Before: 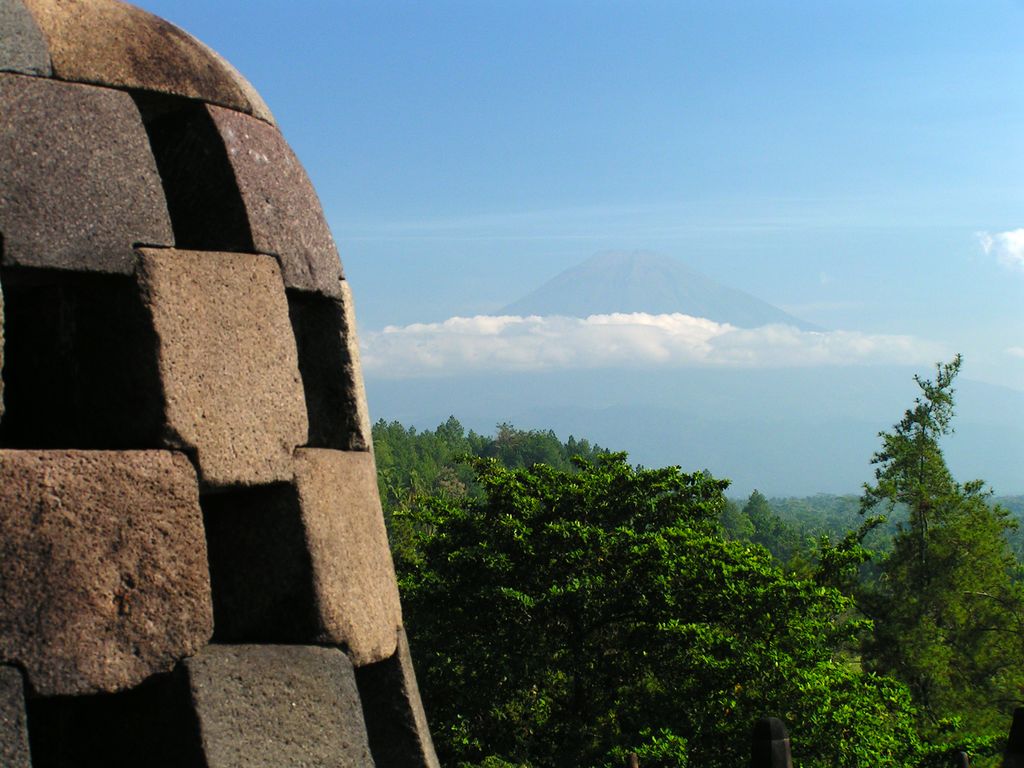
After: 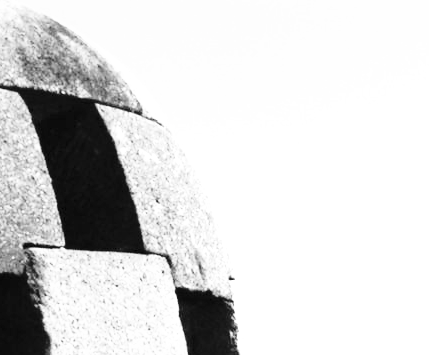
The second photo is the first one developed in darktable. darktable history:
base curve: curves: ch0 [(0, 0) (0.04, 0.03) (0.133, 0.232) (0.448, 0.748) (0.843, 0.968) (1, 1)], preserve colors none
monochrome: a 2.21, b -1.33, size 2.2
exposure: black level correction 0, exposure 0.7 EV, compensate exposure bias true, compensate highlight preservation false
crop and rotate: left 10.817%, top 0.062%, right 47.194%, bottom 53.626%
velvia: on, module defaults
local contrast: mode bilateral grid, contrast 20, coarseness 50, detail 120%, midtone range 0.2
